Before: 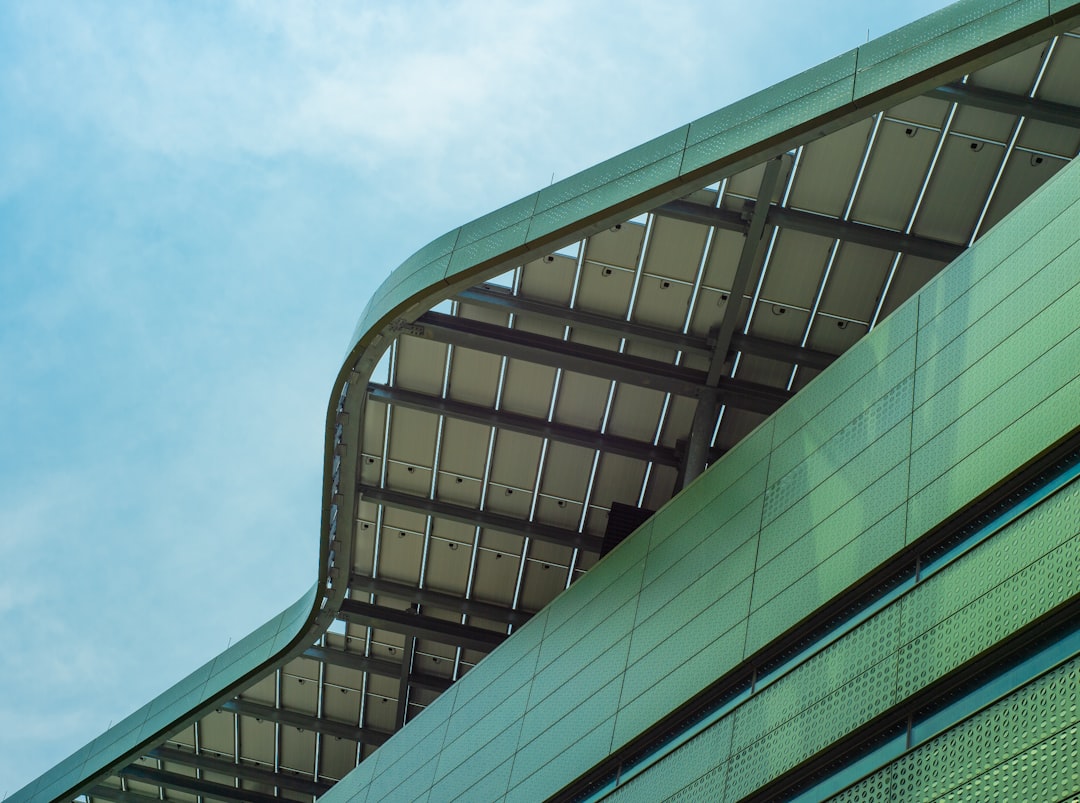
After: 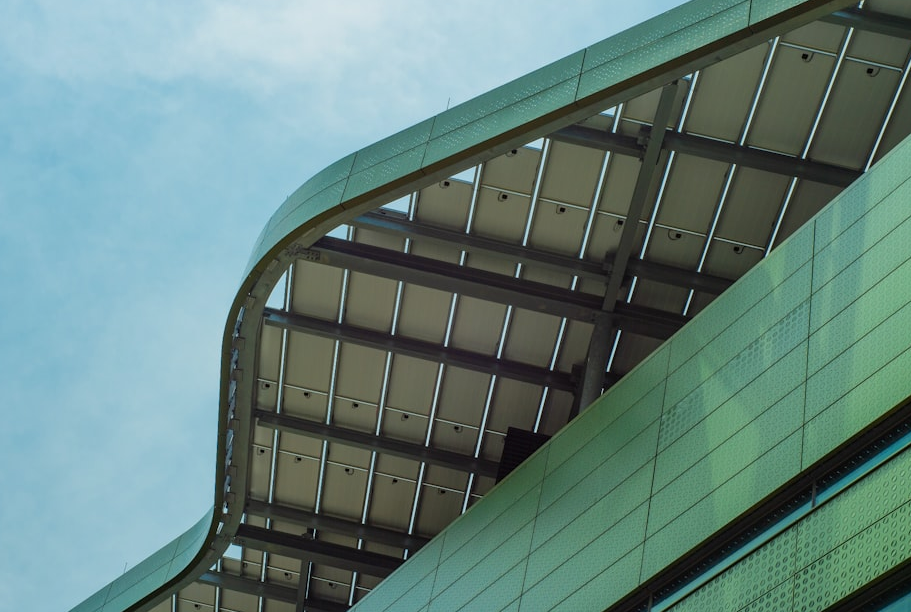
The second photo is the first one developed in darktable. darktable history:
shadows and highlights: shadows 36.38, highlights -26.64, soften with gaussian
exposure: exposure -0.15 EV, compensate highlight preservation false
crop and rotate: left 9.664%, top 9.461%, right 5.9%, bottom 14.281%
